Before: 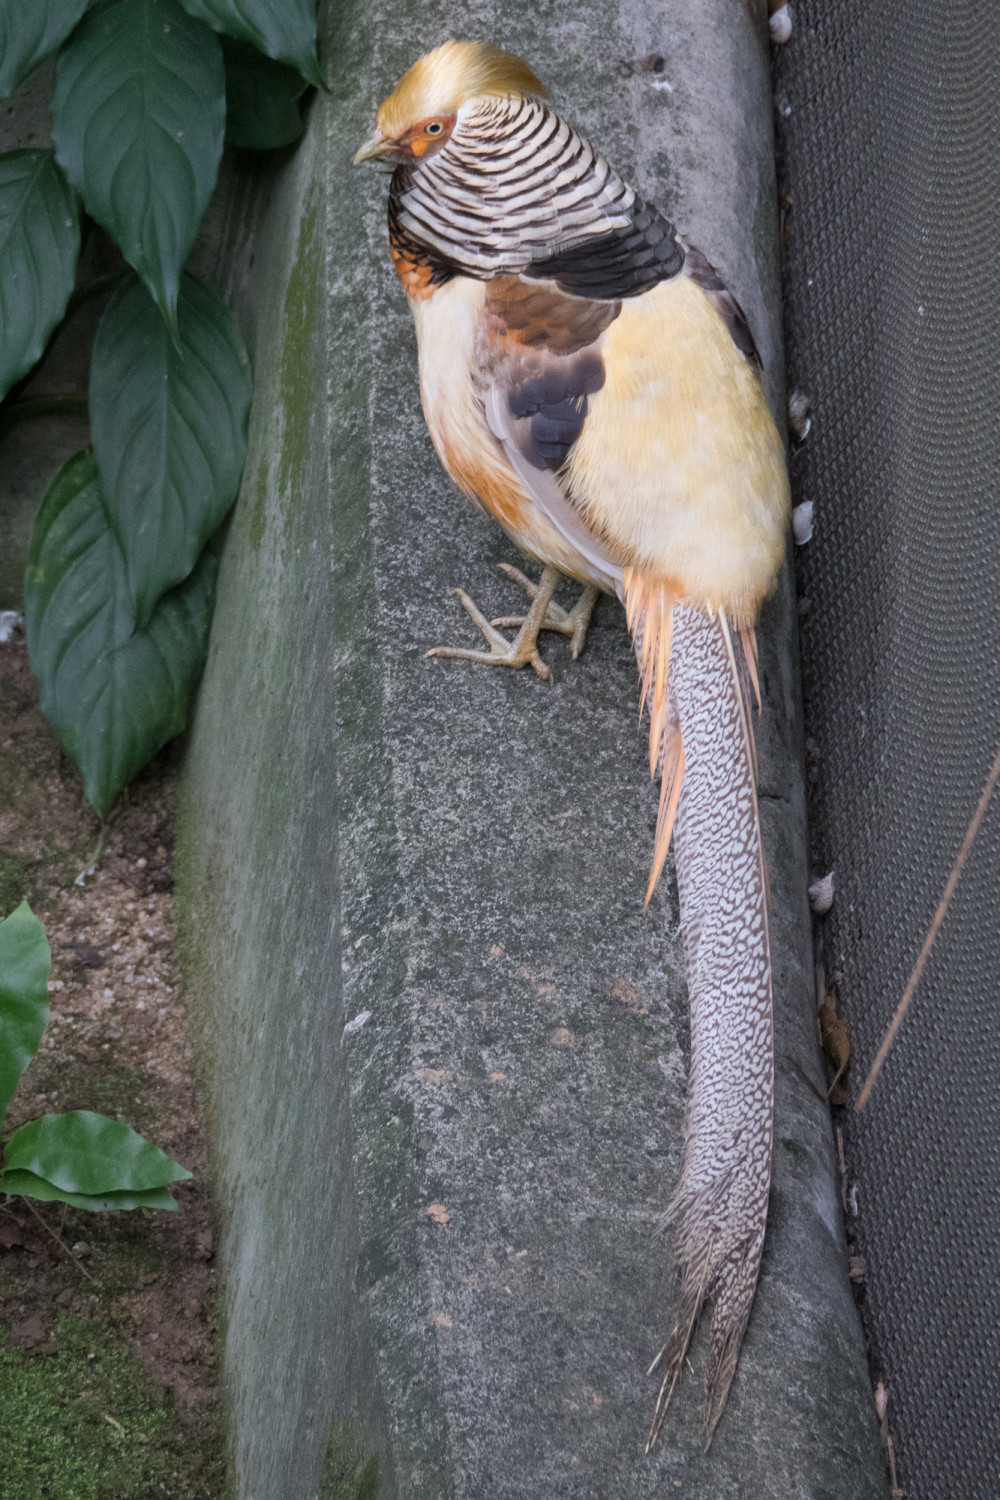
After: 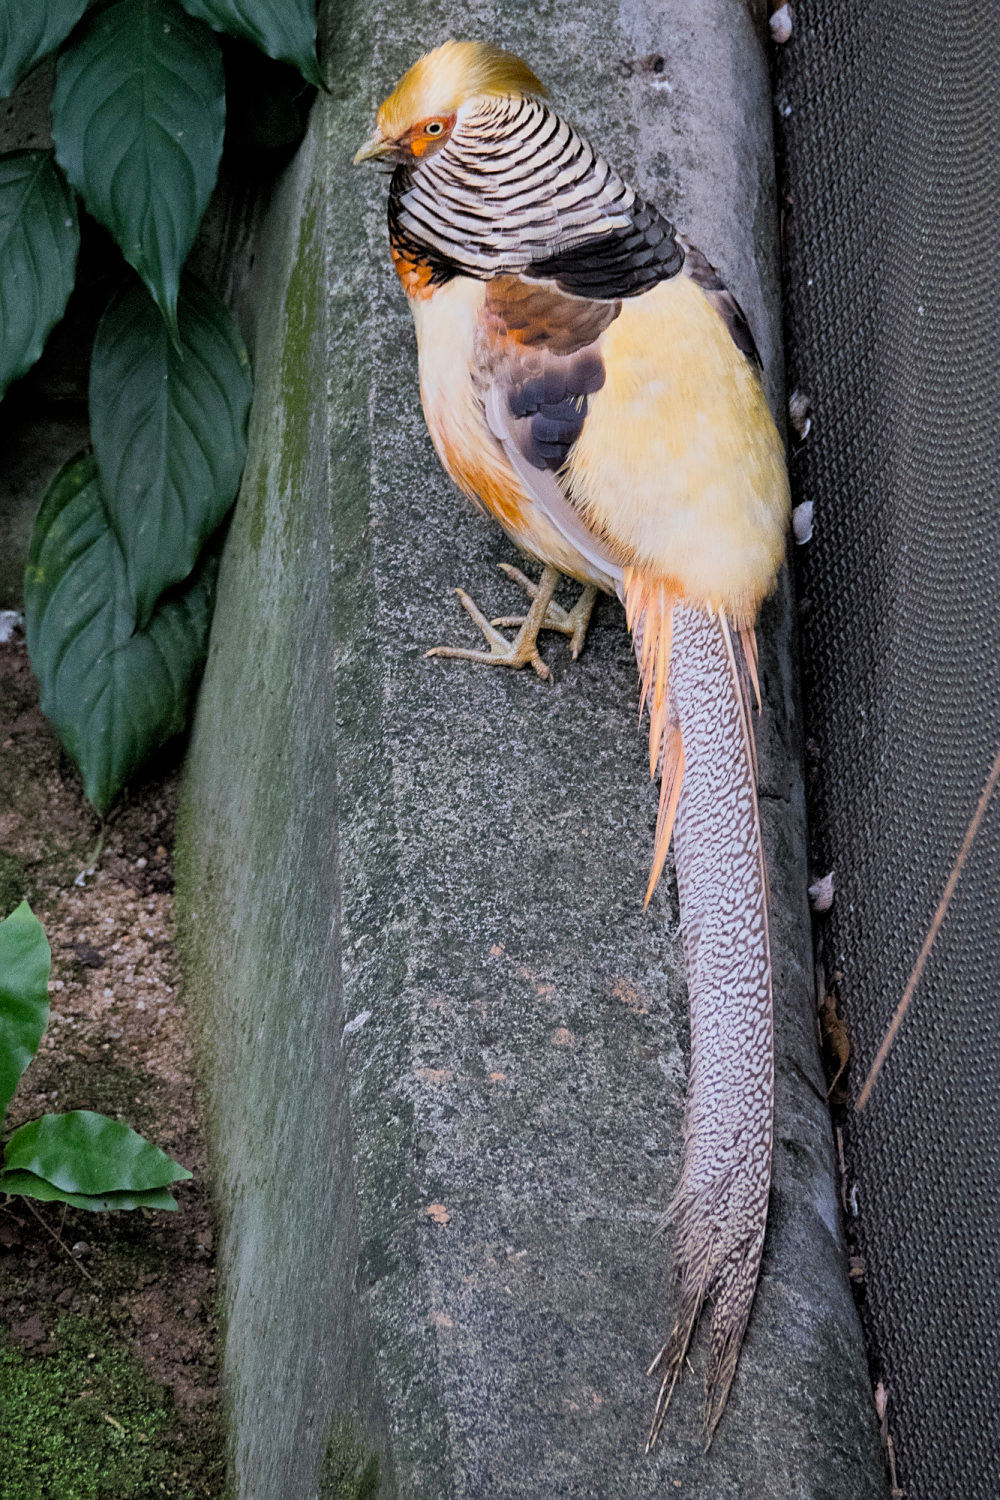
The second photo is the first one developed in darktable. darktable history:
sharpen: on, module defaults
contrast brightness saturation: contrast 0.1, brightness 0.03, saturation 0.09
filmic rgb: black relative exposure -7.75 EV, white relative exposure 4.4 EV, threshold 3 EV, target black luminance 0%, hardness 3.76, latitude 50.51%, contrast 1.074, highlights saturation mix 10%, shadows ↔ highlights balance -0.22%, color science v4 (2020), enable highlight reconstruction true
